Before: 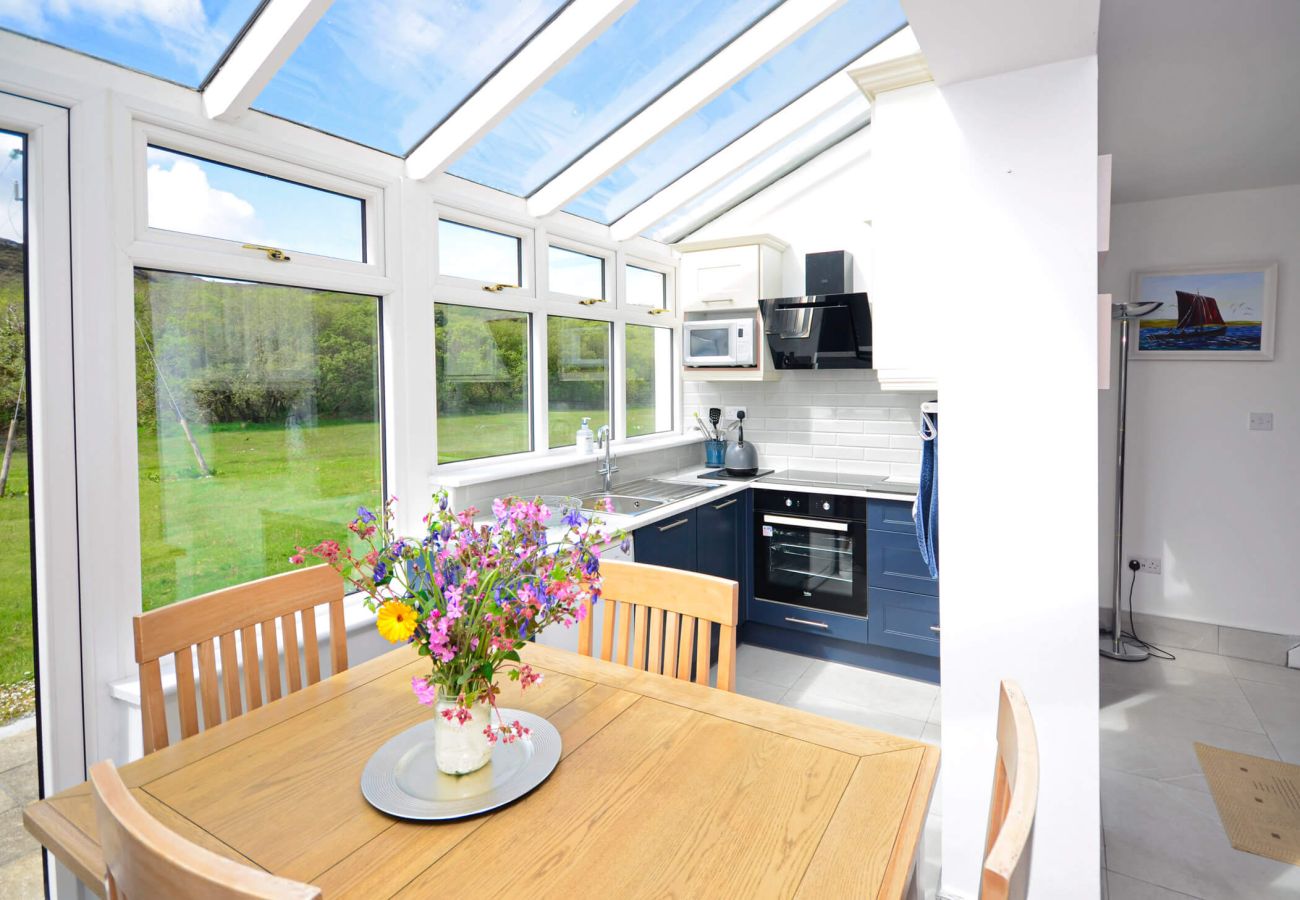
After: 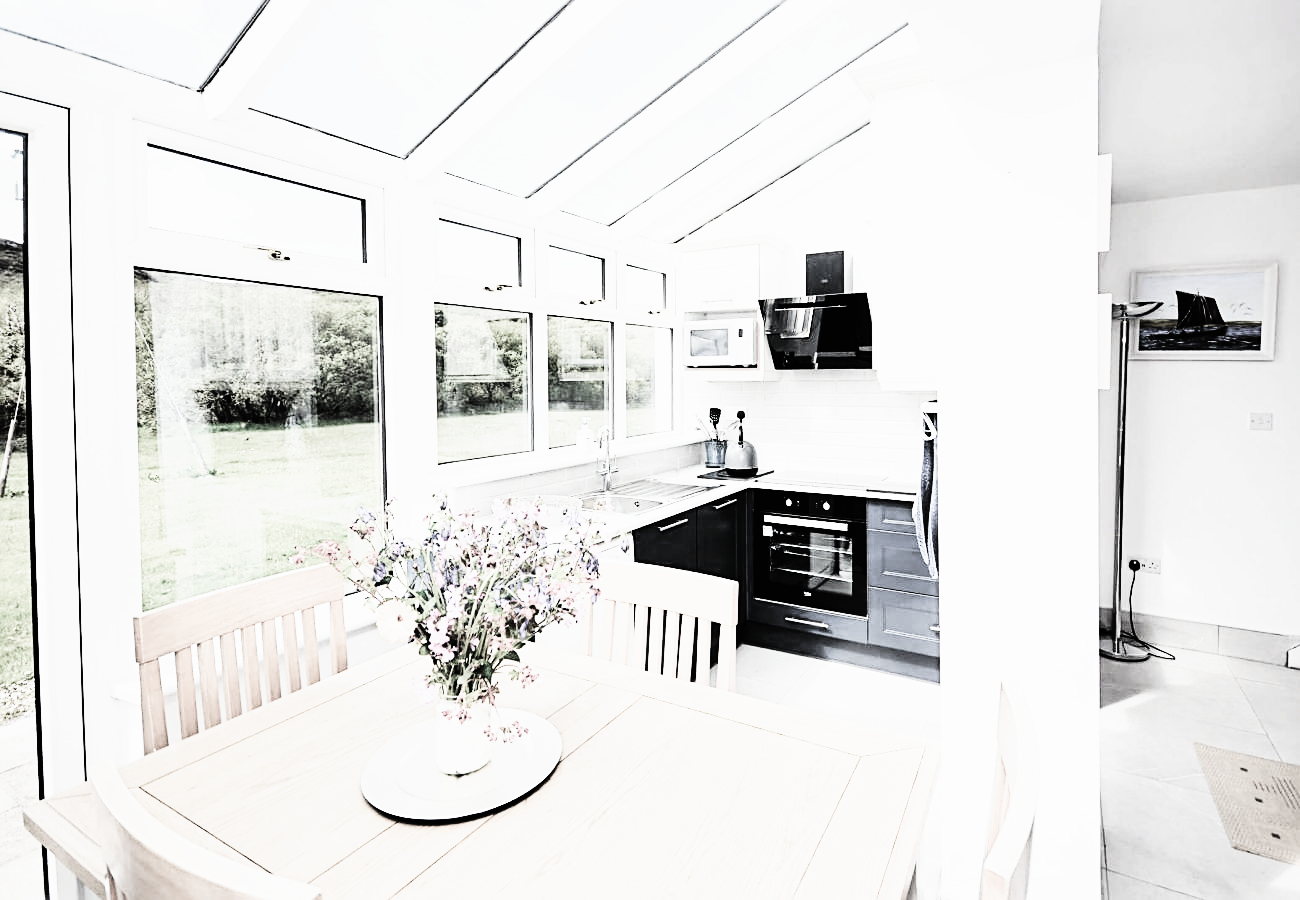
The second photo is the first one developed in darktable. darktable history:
contrast brightness saturation: brightness 0.186, saturation -0.516
sharpen: on, module defaults
tone curve: curves: ch0 [(0, 0) (0.003, 0.003) (0.011, 0.006) (0.025, 0.012) (0.044, 0.02) (0.069, 0.023) (0.1, 0.029) (0.136, 0.037) (0.177, 0.058) (0.224, 0.084) (0.277, 0.137) (0.335, 0.209) (0.399, 0.336) (0.468, 0.478) (0.543, 0.63) (0.623, 0.789) (0.709, 0.903) (0.801, 0.967) (0.898, 0.987) (1, 1)], preserve colors none
filmic rgb: black relative exposure -5.01 EV, white relative exposure 3.98 EV, hardness 2.88, contrast 1.397, highlights saturation mix -30.96%, color science v4 (2020)
